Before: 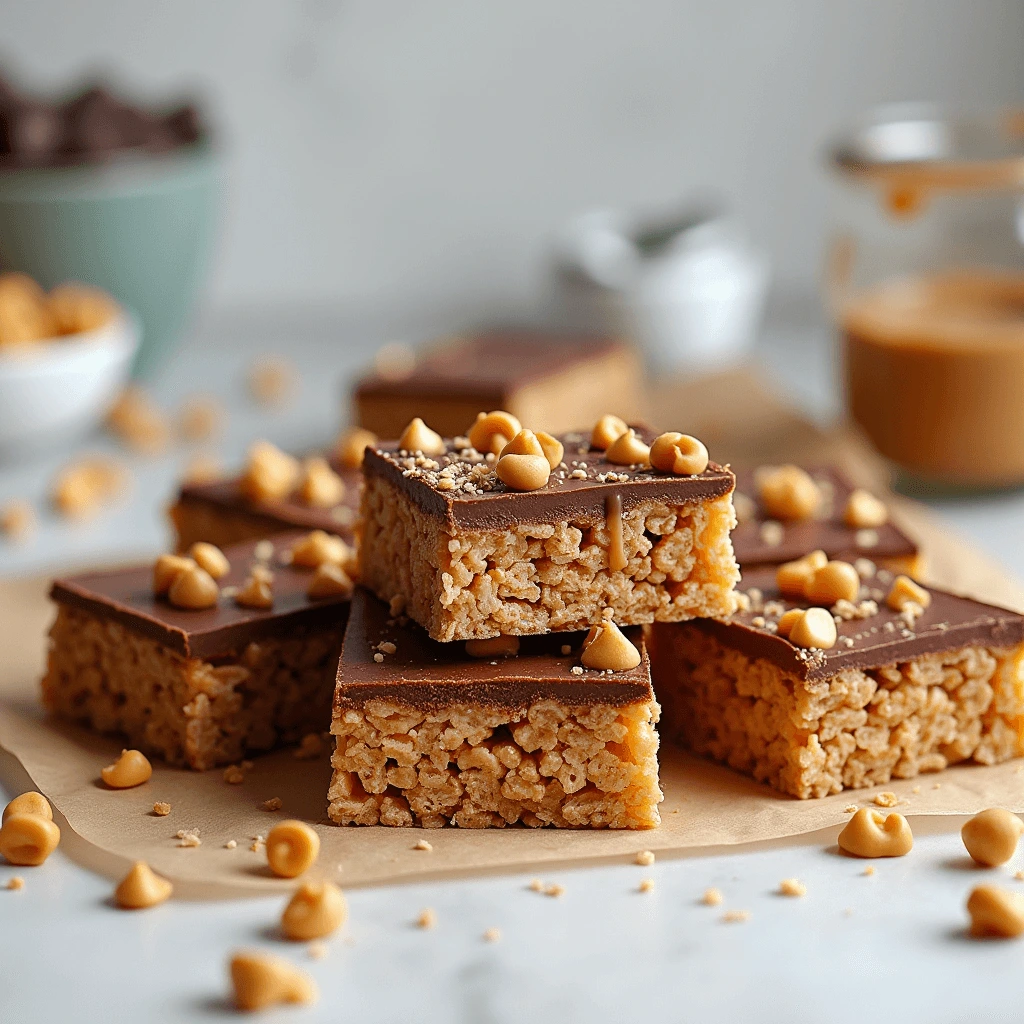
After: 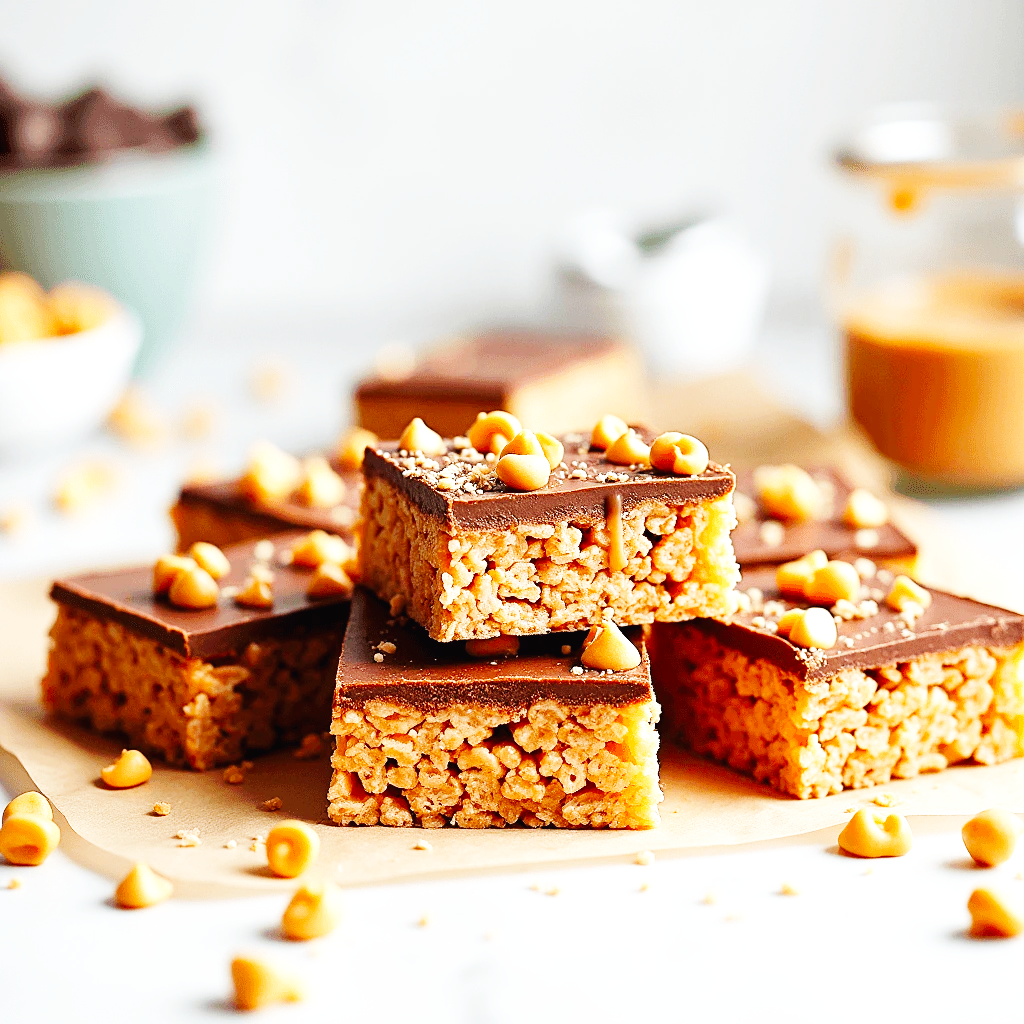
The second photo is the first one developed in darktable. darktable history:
base curve: curves: ch0 [(0, 0.003) (0.001, 0.002) (0.006, 0.004) (0.02, 0.022) (0.048, 0.086) (0.094, 0.234) (0.162, 0.431) (0.258, 0.629) (0.385, 0.8) (0.548, 0.918) (0.751, 0.988) (1, 1)], preserve colors none
exposure: exposure 0.258 EV, compensate highlight preservation false
